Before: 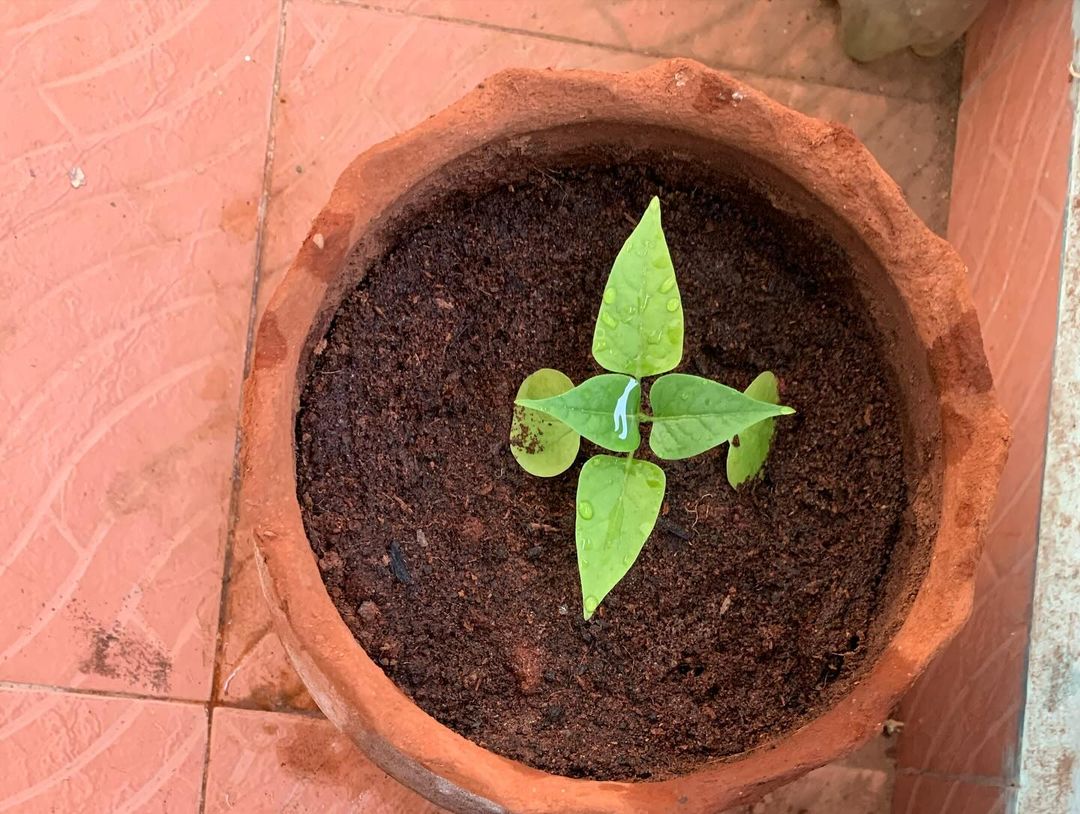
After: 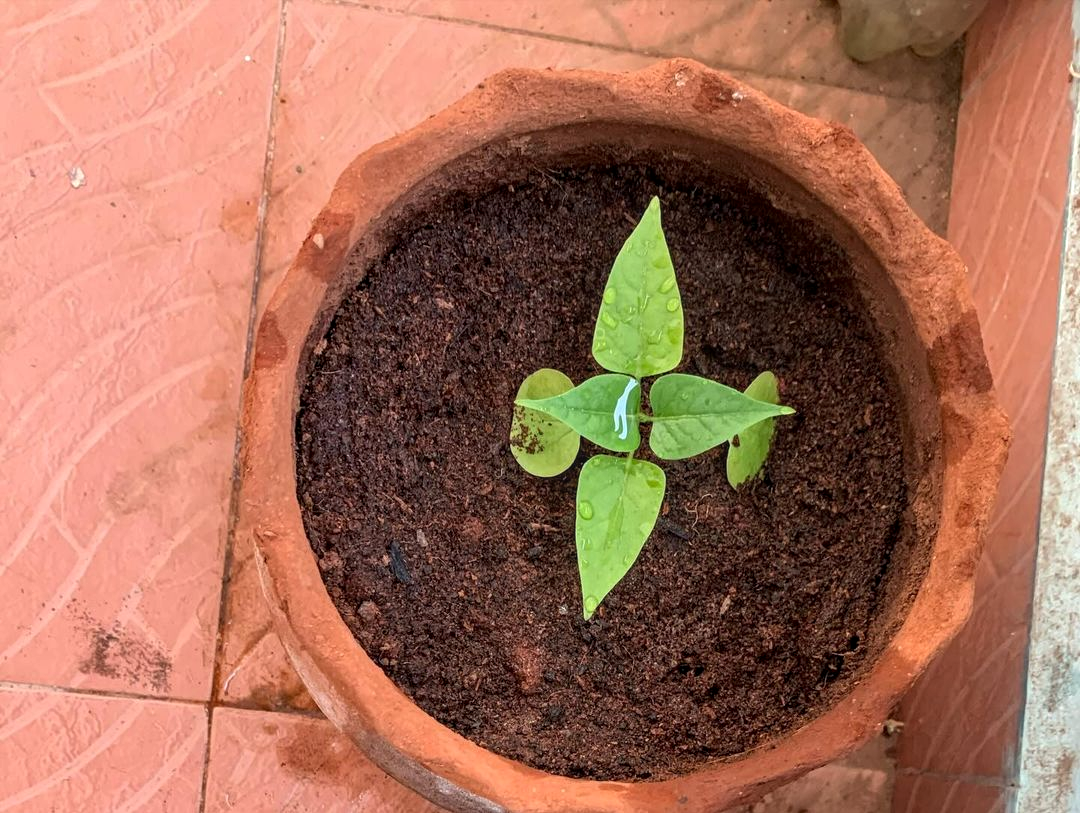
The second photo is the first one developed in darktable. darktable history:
local contrast: on, module defaults
crop: bottom 0.071%
